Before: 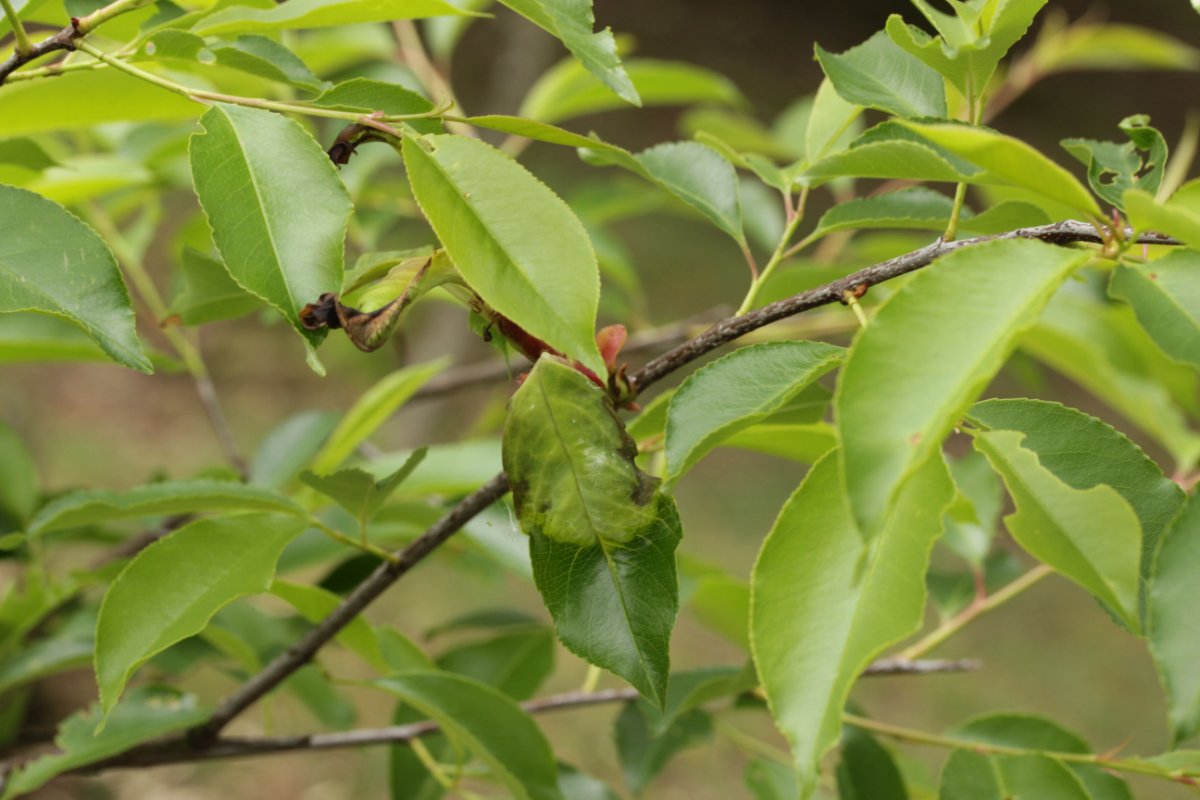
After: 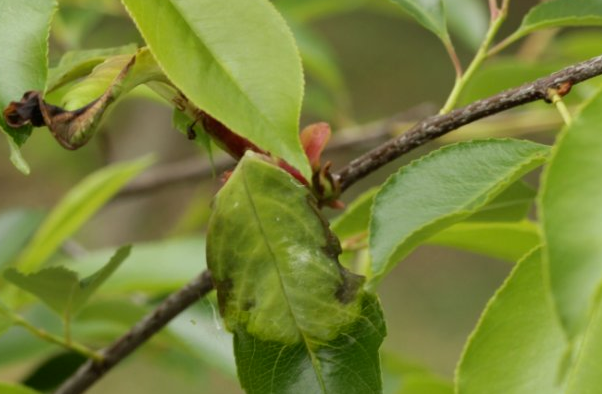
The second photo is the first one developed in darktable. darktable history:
crop: left 24.682%, top 25.271%, right 25.076%, bottom 25.403%
exposure: black level correction 0.002, exposure -0.097 EV, compensate highlight preservation false
